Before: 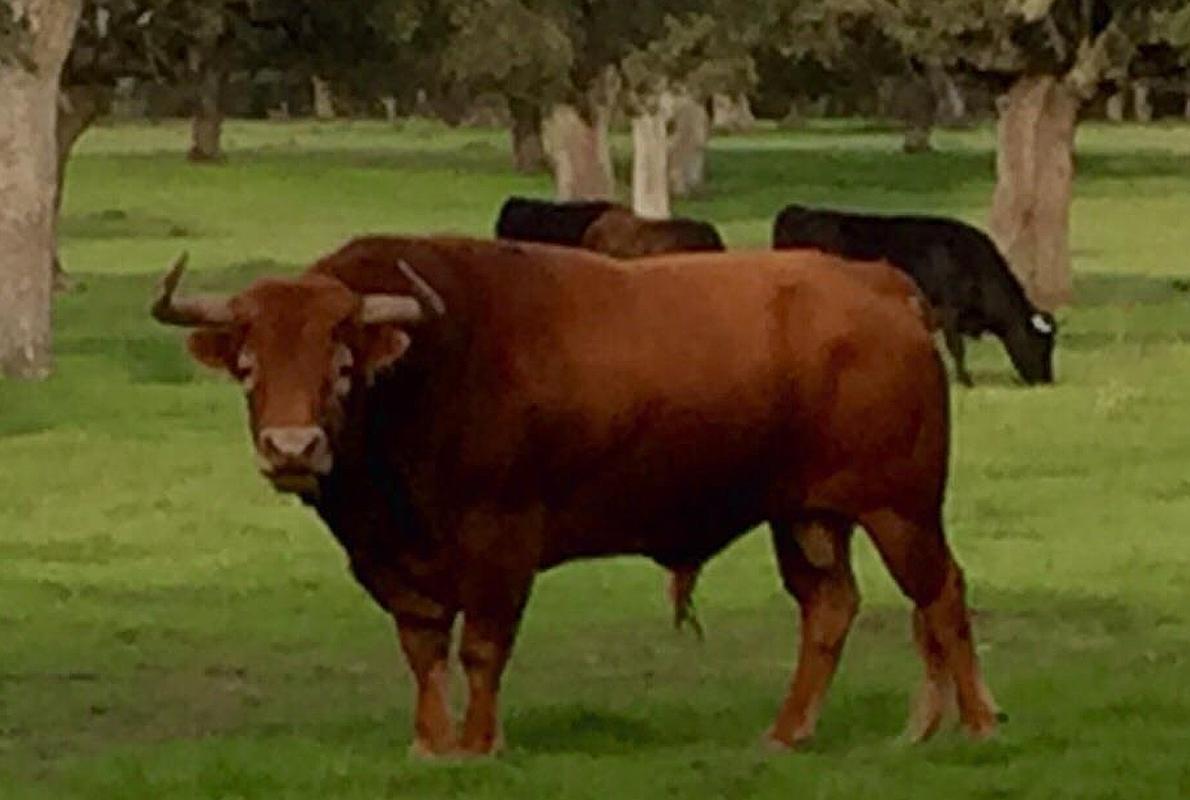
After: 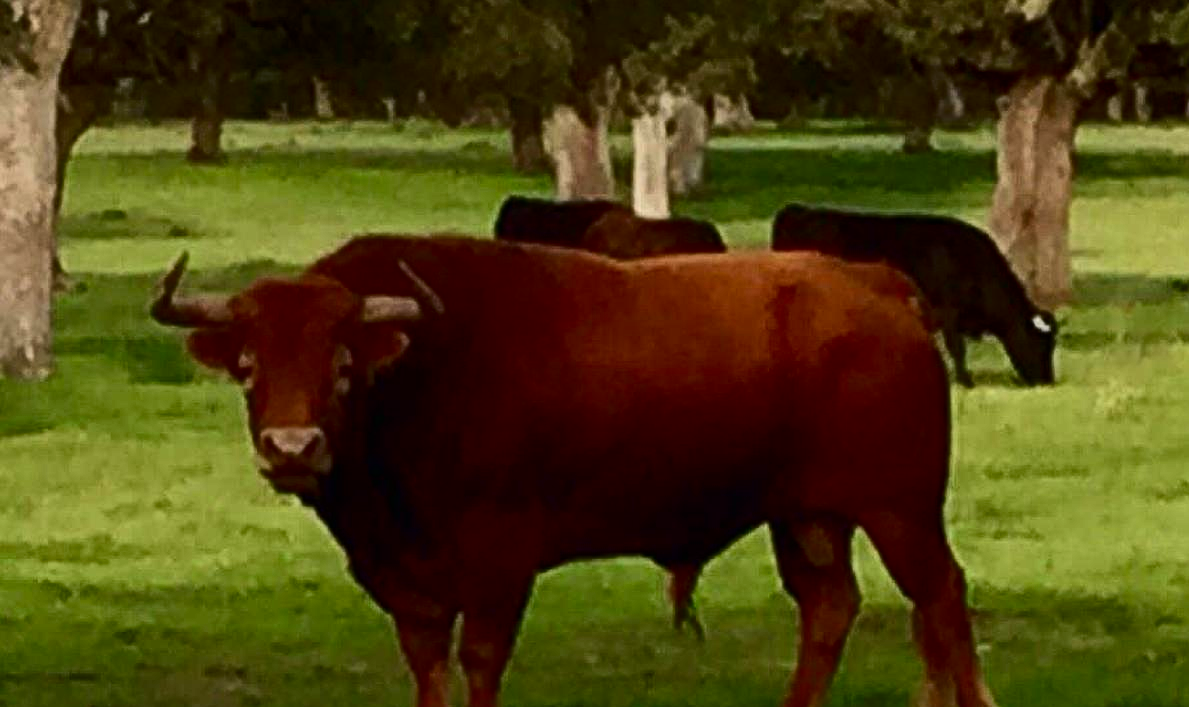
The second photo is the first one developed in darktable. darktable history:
contrast brightness saturation: contrast 0.414, brightness 0.043, saturation 0.262
crop and rotate: top 0%, bottom 11.564%
